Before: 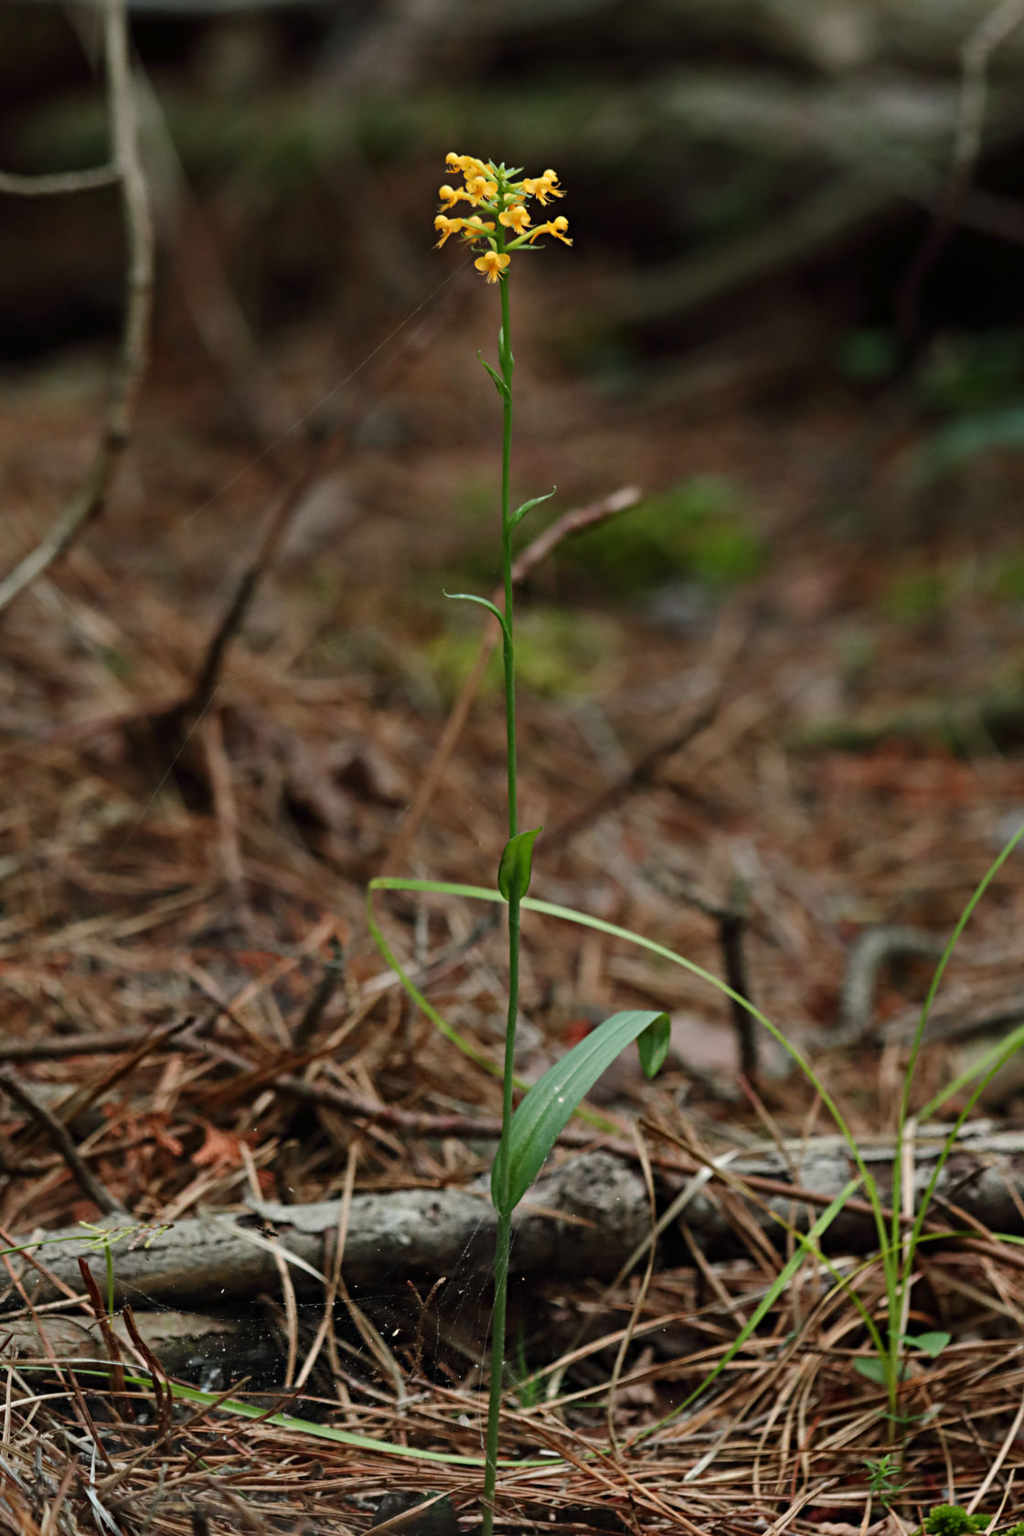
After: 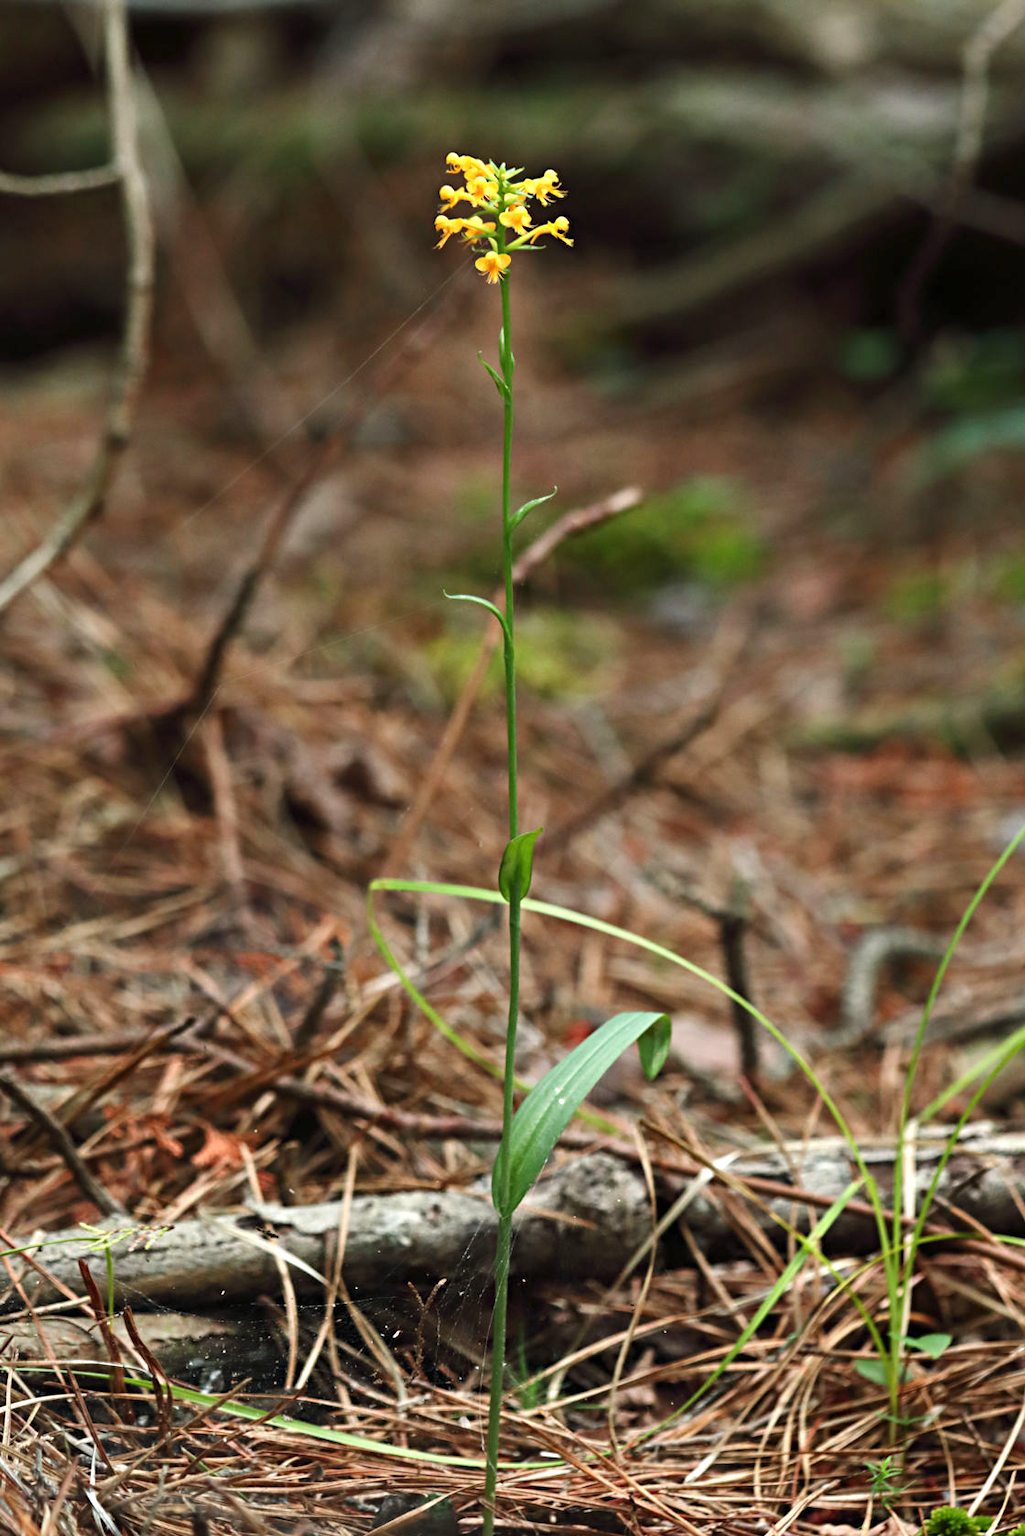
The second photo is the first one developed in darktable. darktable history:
crop: bottom 0.071%
exposure: black level correction 0, exposure 0.9 EV, compensate highlight preservation false
